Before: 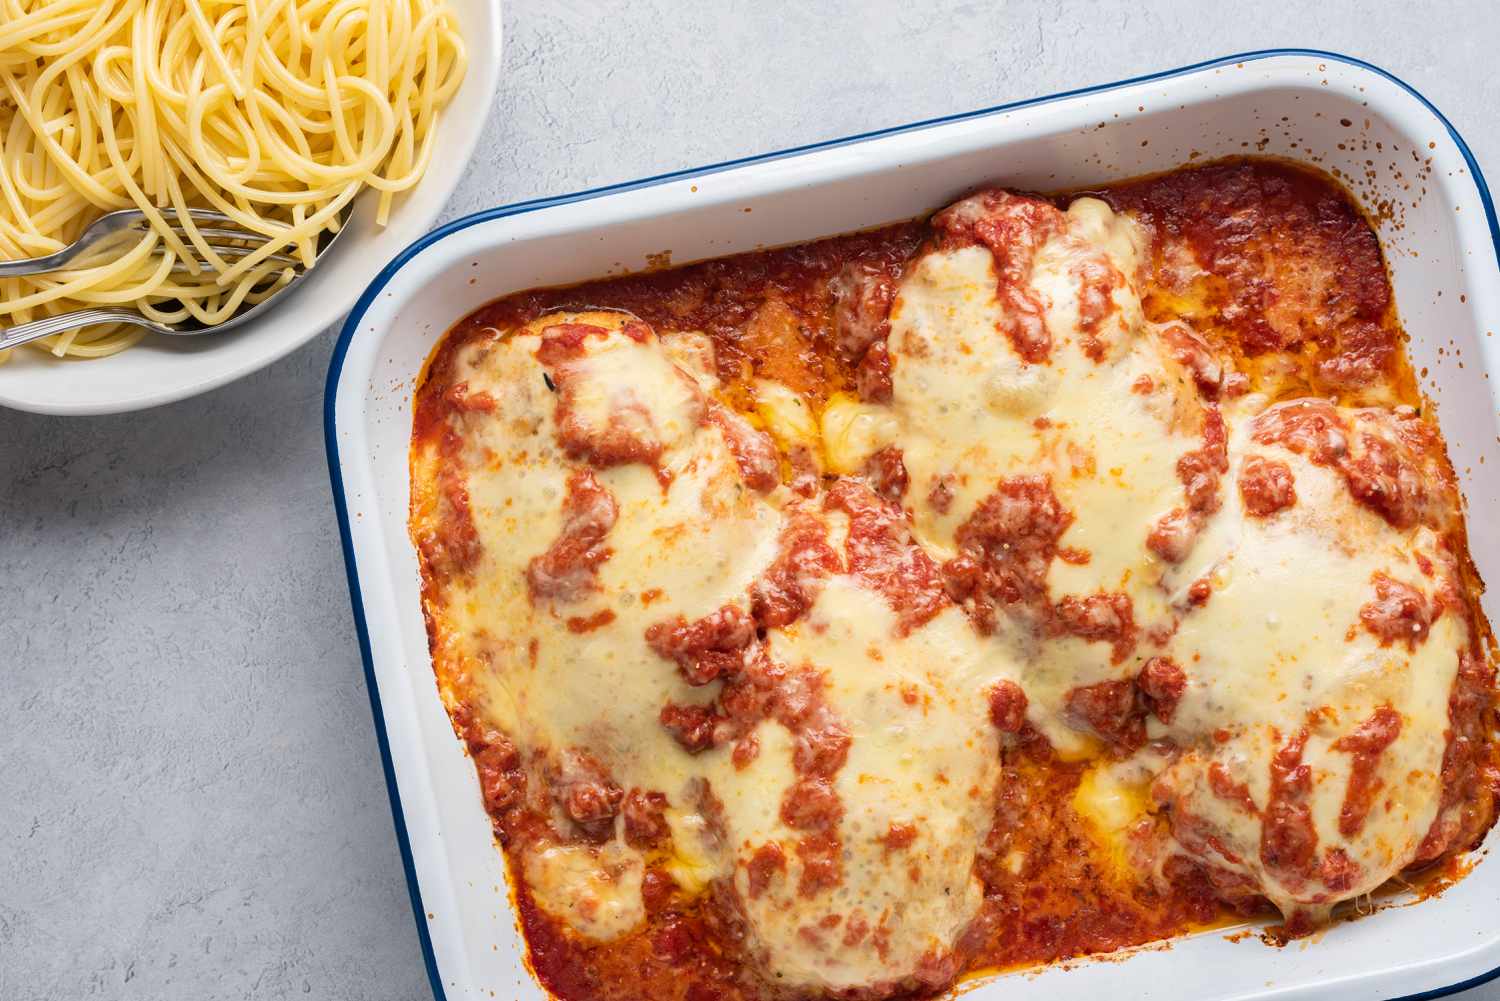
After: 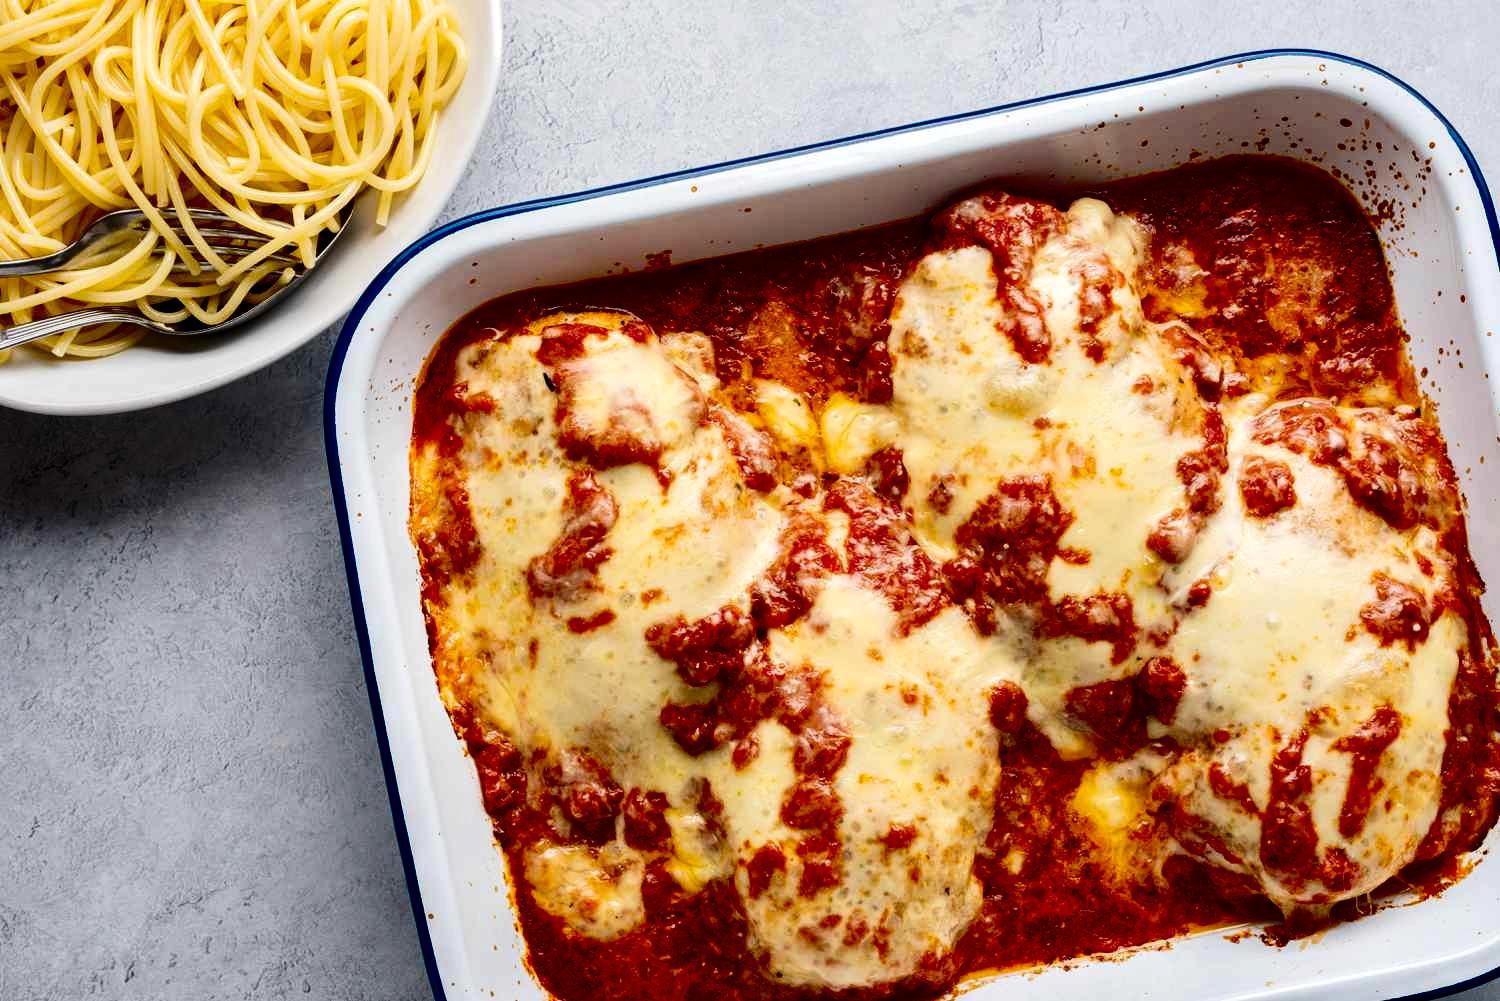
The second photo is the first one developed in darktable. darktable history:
contrast brightness saturation: contrast 0.193, brightness -0.233, saturation 0.114
base curve: curves: ch0 [(0, 0) (0.073, 0.04) (0.157, 0.139) (0.492, 0.492) (0.758, 0.758) (1, 1)], preserve colors none
local contrast: highlights 106%, shadows 102%, detail 120%, midtone range 0.2
